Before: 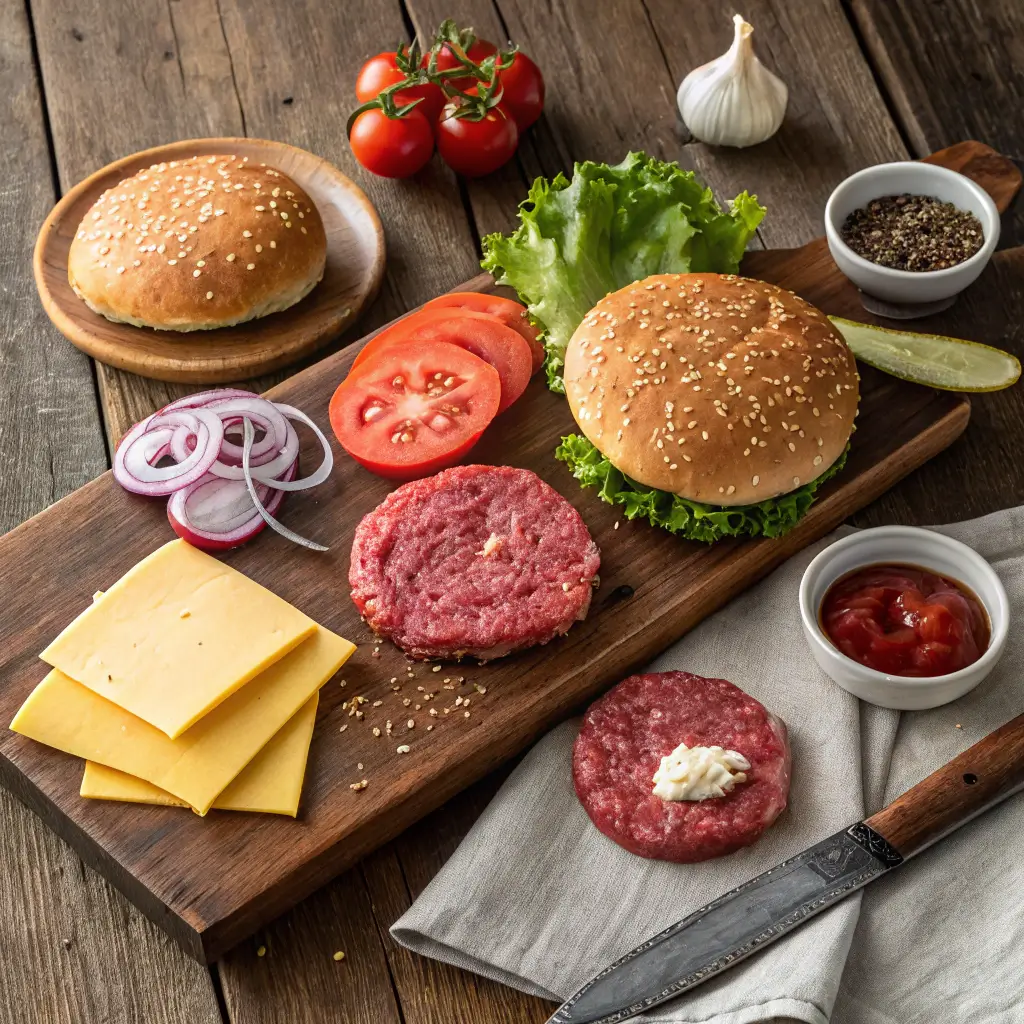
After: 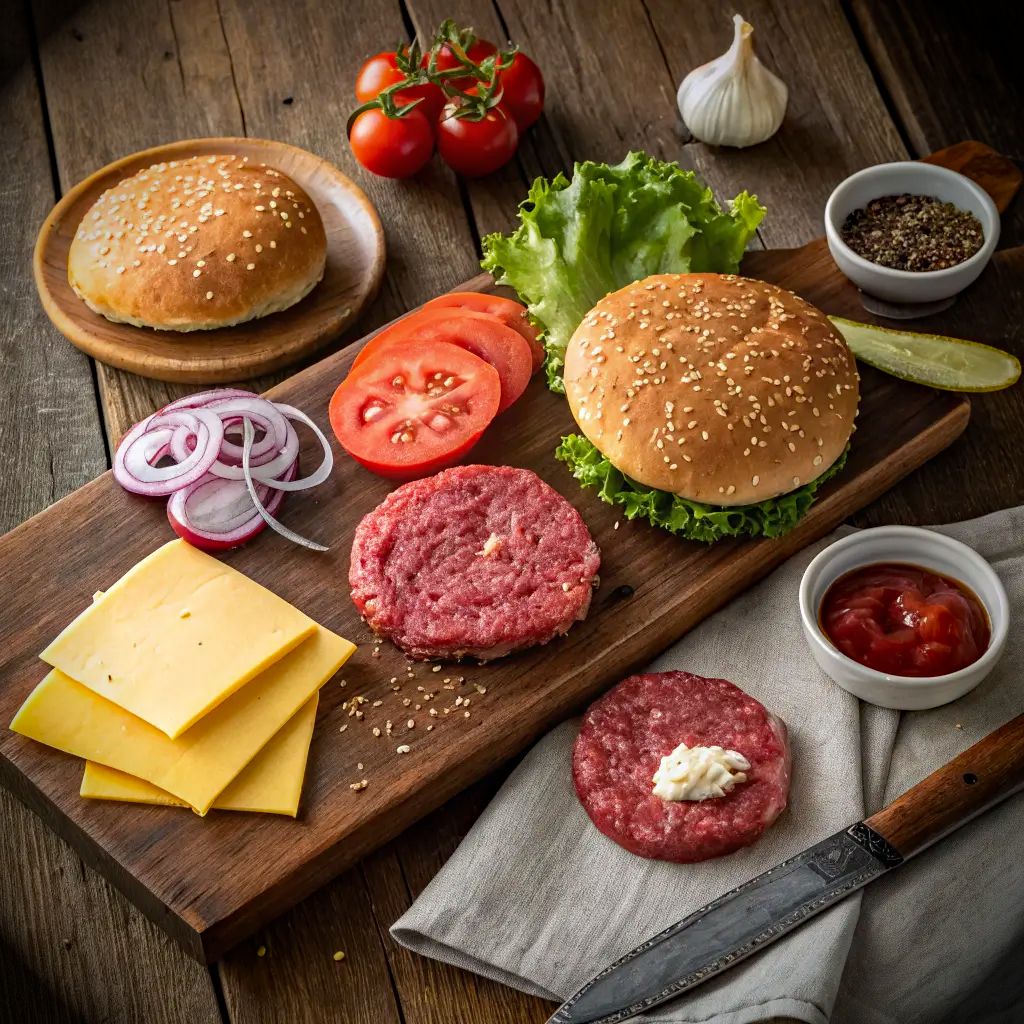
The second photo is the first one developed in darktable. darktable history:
haze removal: compatibility mode true, adaptive false
vignetting: brightness -0.989, saturation 0.498
